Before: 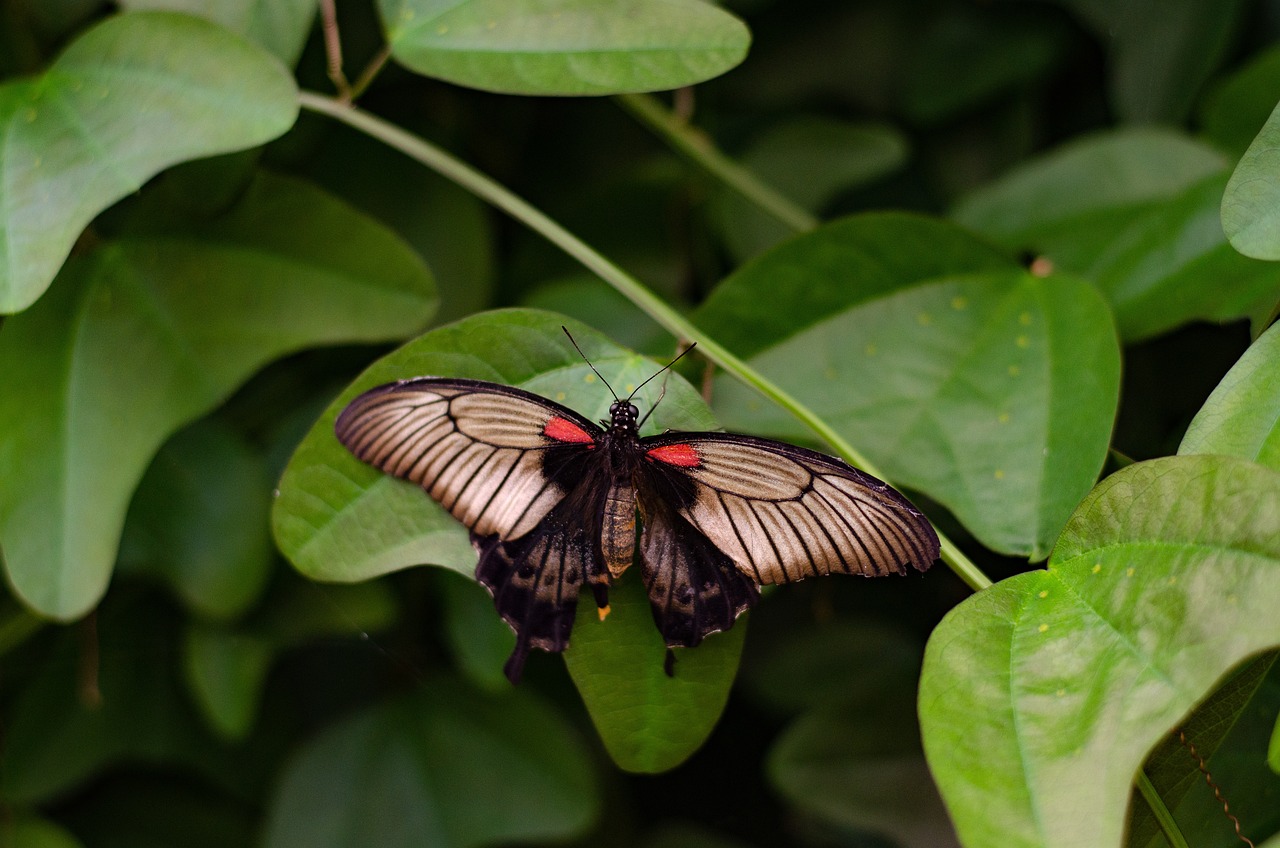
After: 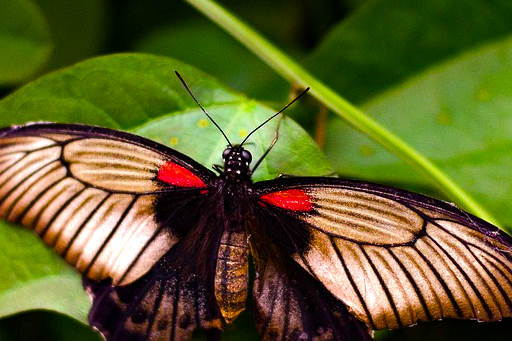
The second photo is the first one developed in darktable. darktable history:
color zones: curves: ch0 [(0.25, 0.5) (0.463, 0.627) (0.484, 0.637) (0.75, 0.5)]
crop: left 30.253%, top 30.113%, right 29.693%, bottom 29.623%
color balance rgb: shadows lift › chroma 1.997%, shadows lift › hue 262.68°, perceptual saturation grading › global saturation 40.308%, perceptual saturation grading › highlights -25.277%, perceptual saturation grading › mid-tones 34.699%, perceptual saturation grading › shadows 35.523%, perceptual brilliance grading › highlights 19.756%, perceptual brilliance grading › mid-tones 20.908%, perceptual brilliance grading › shadows -19.556%, global vibrance 24.866%
